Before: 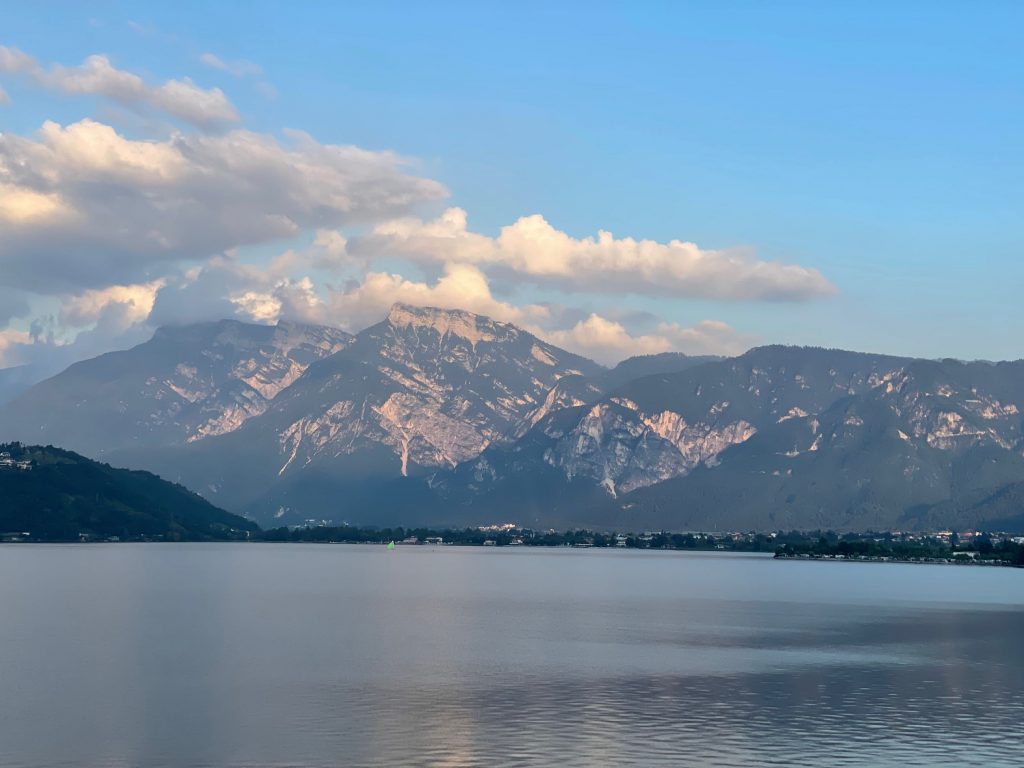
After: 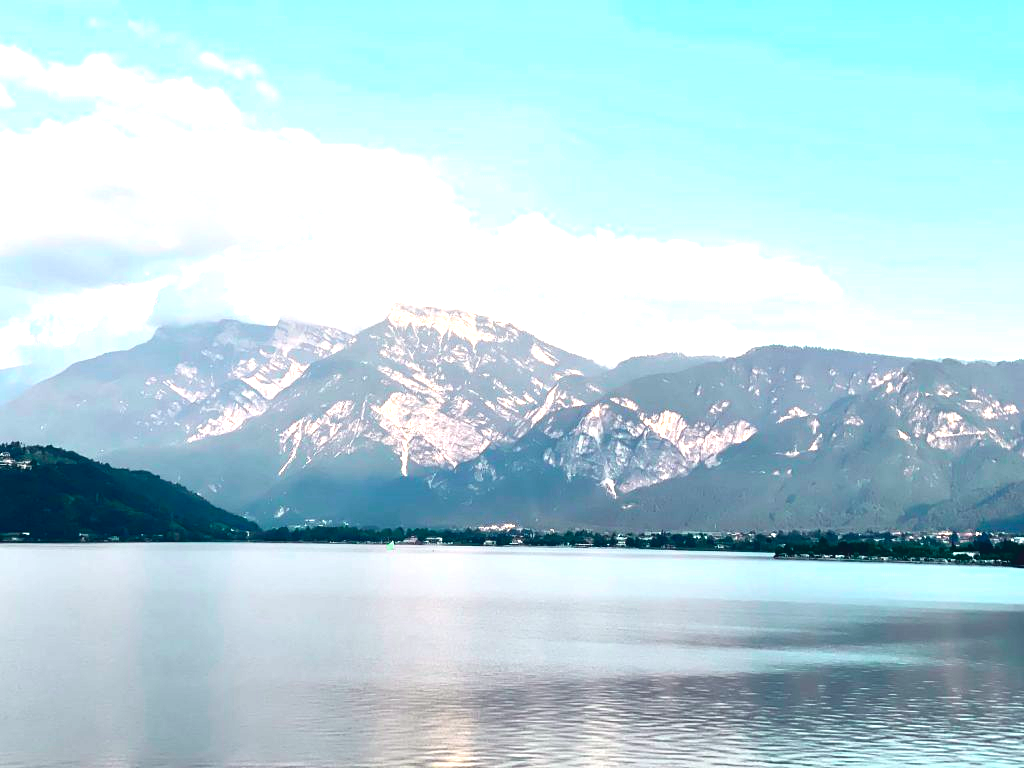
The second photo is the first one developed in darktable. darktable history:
levels: levels [0, 0.374, 0.749]
tone curve: curves: ch0 [(0, 0.049) (0.113, 0.084) (0.285, 0.301) (0.673, 0.796) (0.845, 0.932) (0.994, 0.971)]; ch1 [(0, 0) (0.456, 0.424) (0.498, 0.5) (0.57, 0.557) (0.631, 0.635) (1, 1)]; ch2 [(0, 0) (0.395, 0.398) (0.44, 0.456) (0.502, 0.507) (0.55, 0.559) (0.67, 0.702) (1, 1)], color space Lab, independent channels, preserve colors none
